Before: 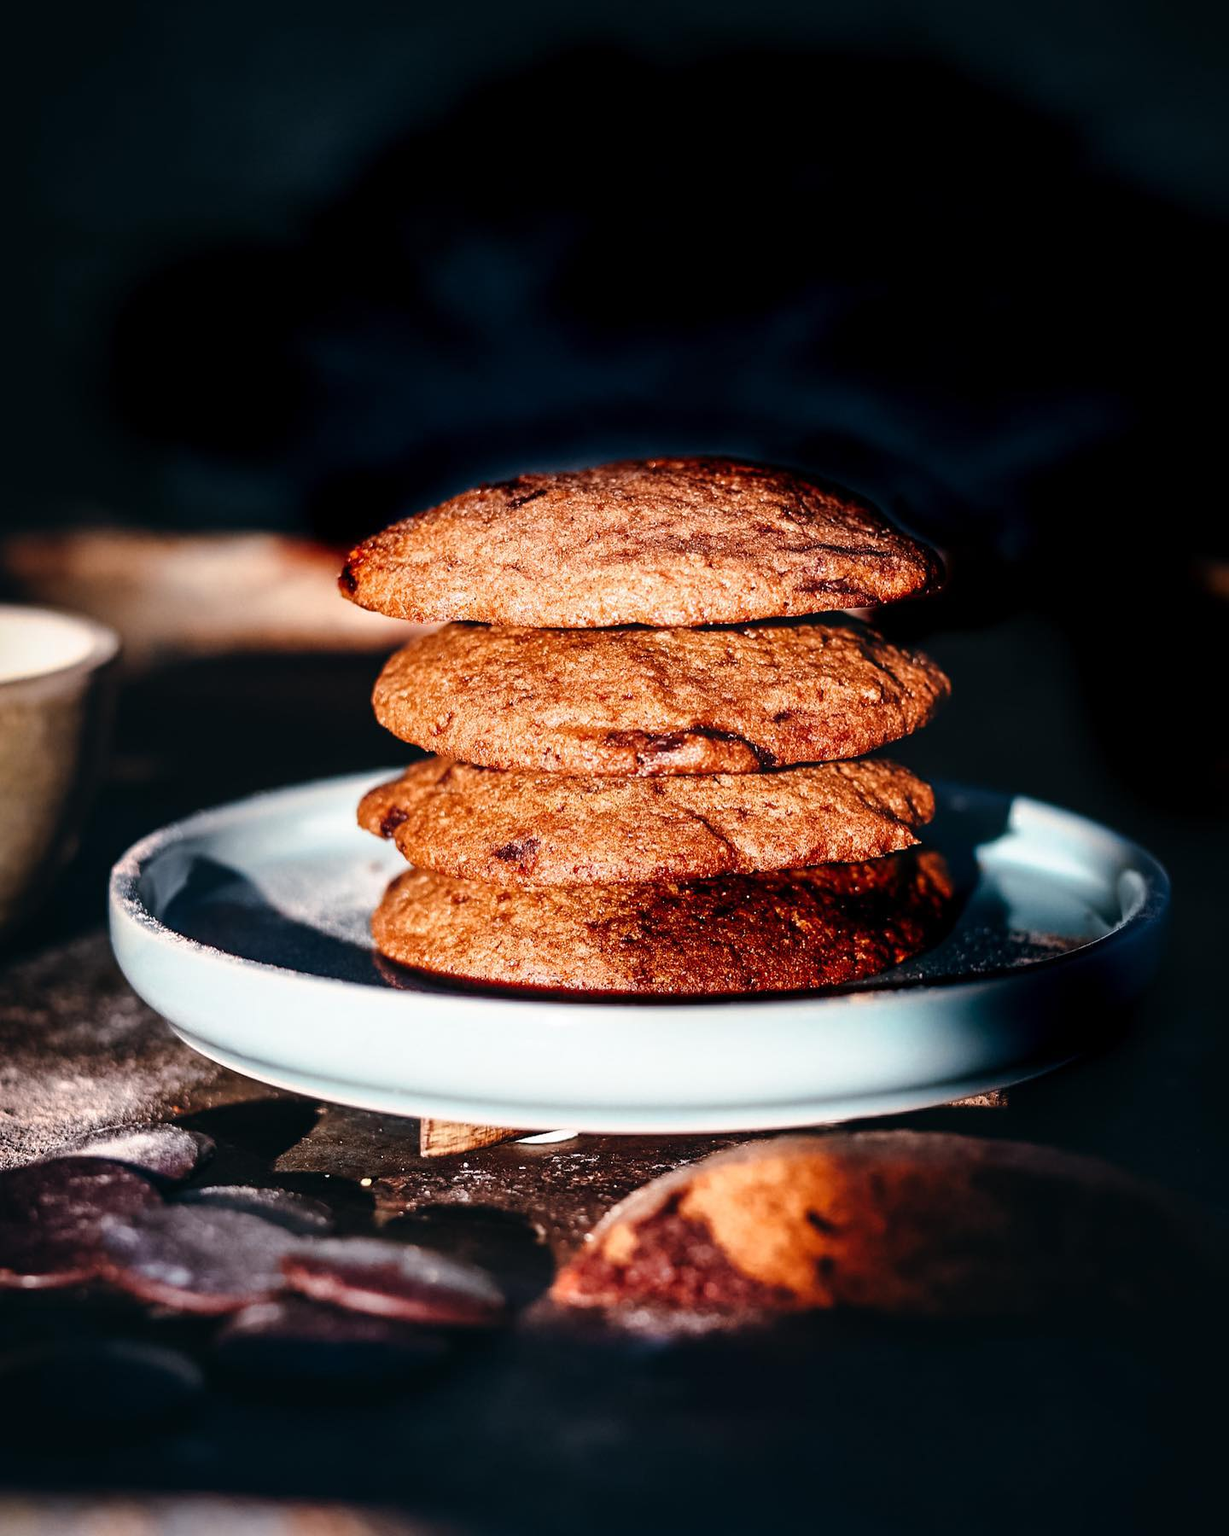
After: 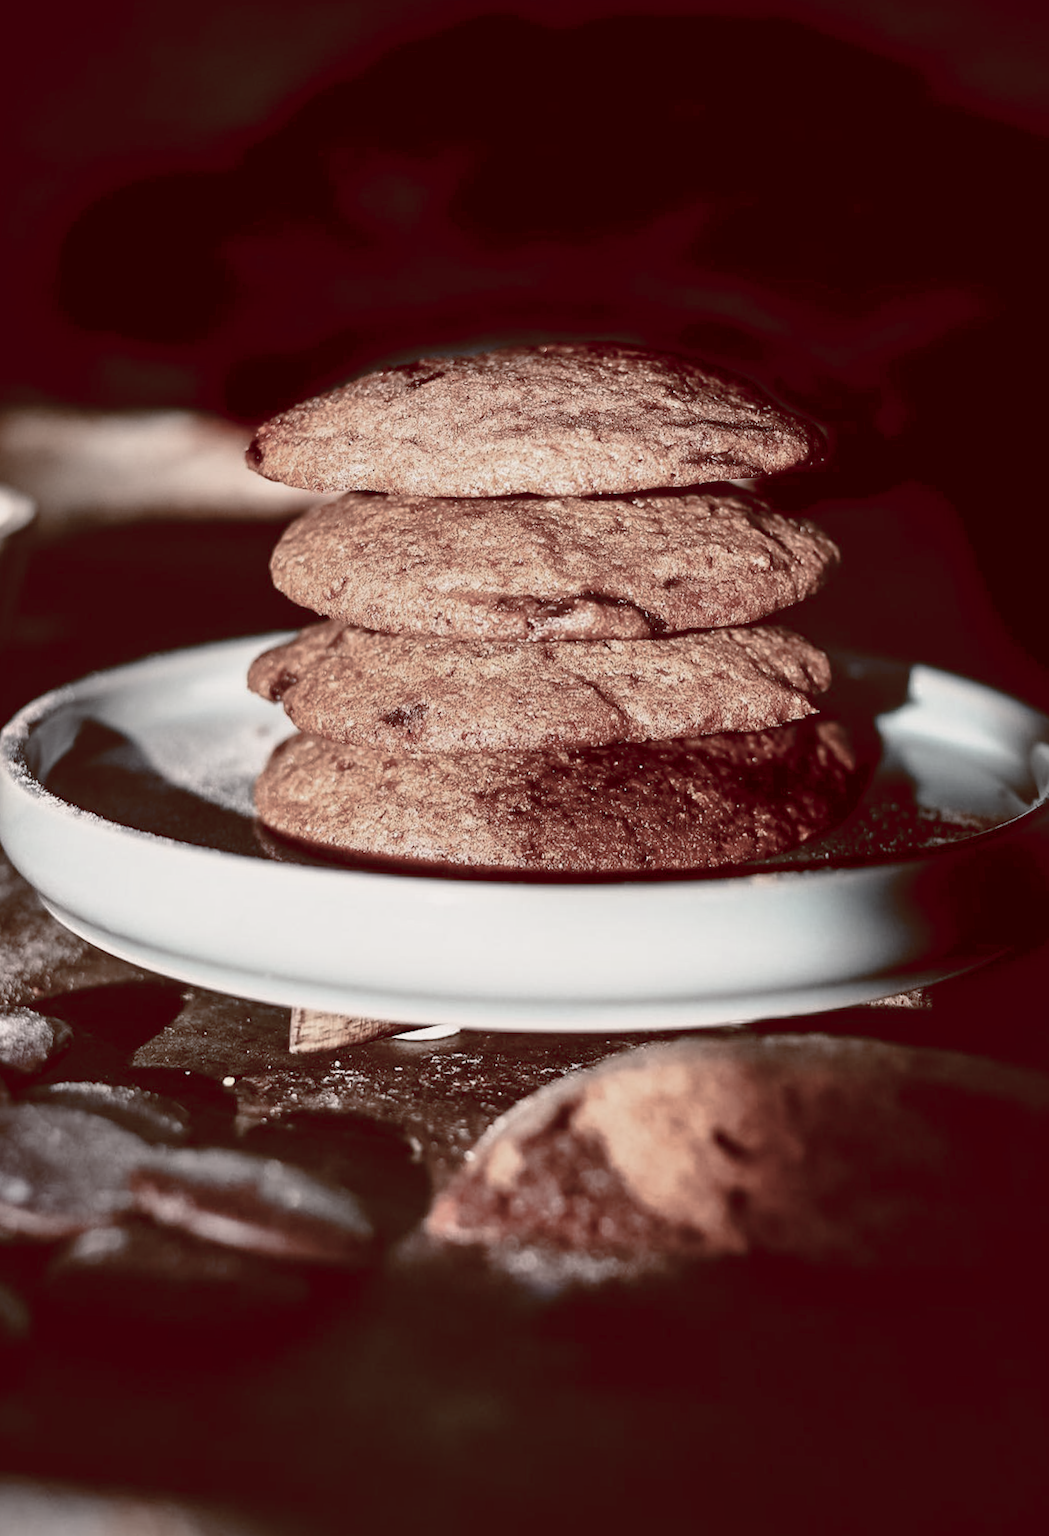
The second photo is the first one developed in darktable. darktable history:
color balance rgb: shadows lift › luminance 1%, shadows lift › chroma 0.2%, shadows lift › hue 20°, power › luminance 1%, power › chroma 0.4%, power › hue 34°, highlights gain › luminance 0.8%, highlights gain › chroma 0.4%, highlights gain › hue 44°, global offset › chroma 0.4%, global offset › hue 34°, white fulcrum 0.08 EV, linear chroma grading › shadows -7%, linear chroma grading › highlights -7%, linear chroma grading › global chroma -10%, linear chroma grading › mid-tones -8%, perceptual saturation grading › global saturation -28%, perceptual saturation grading › highlights -20%, perceptual saturation grading › mid-tones -24%, perceptual saturation grading › shadows -24%, perceptual brilliance grading › global brilliance -1%, perceptual brilliance grading › highlights -1%, perceptual brilliance grading › mid-tones -1%, perceptual brilliance grading › shadows -1%, global vibrance -17%, contrast -6%
rotate and perspective: rotation 0.72°, lens shift (vertical) -0.352, lens shift (horizontal) -0.051, crop left 0.152, crop right 0.859, crop top 0.019, crop bottom 0.964
